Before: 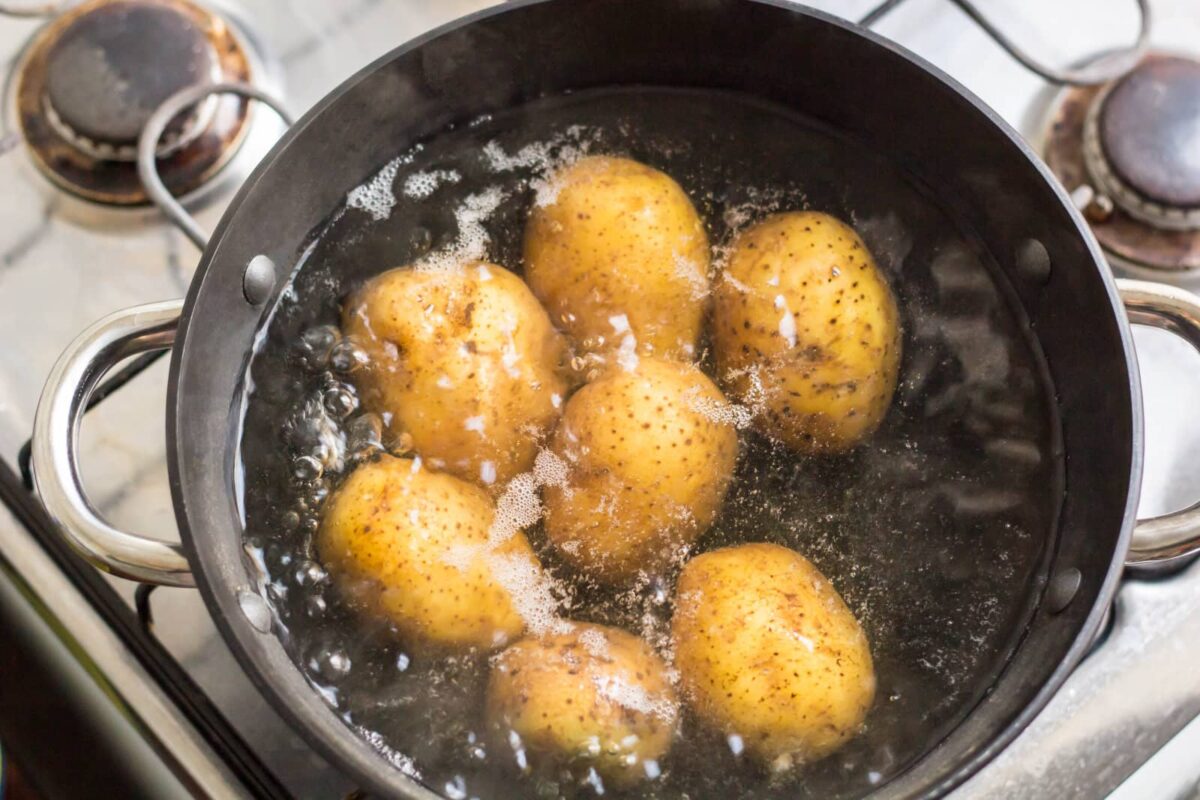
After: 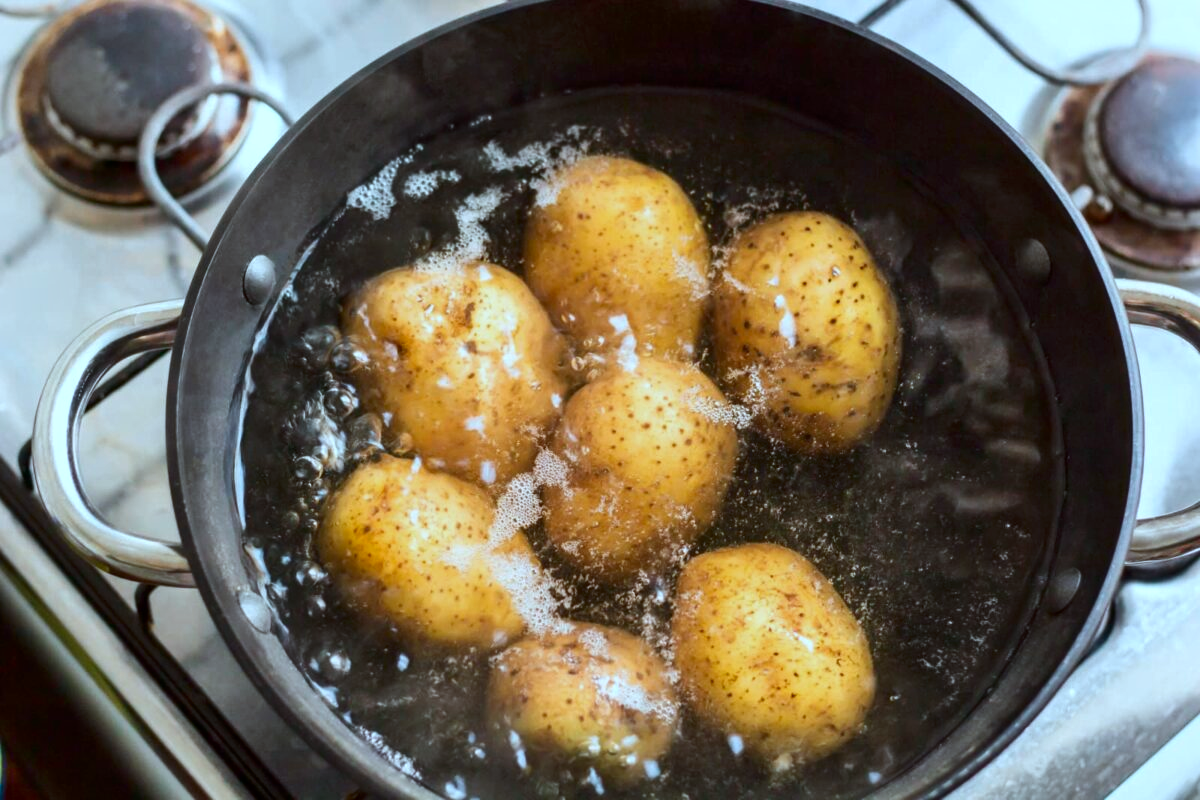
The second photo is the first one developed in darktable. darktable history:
shadows and highlights: highlights 68.86, highlights color adjustment 52.87%, soften with gaussian
color correction: highlights a* -10.69, highlights b* -19.04
contrast brightness saturation: contrast 0.068, brightness -0.153, saturation 0.118
